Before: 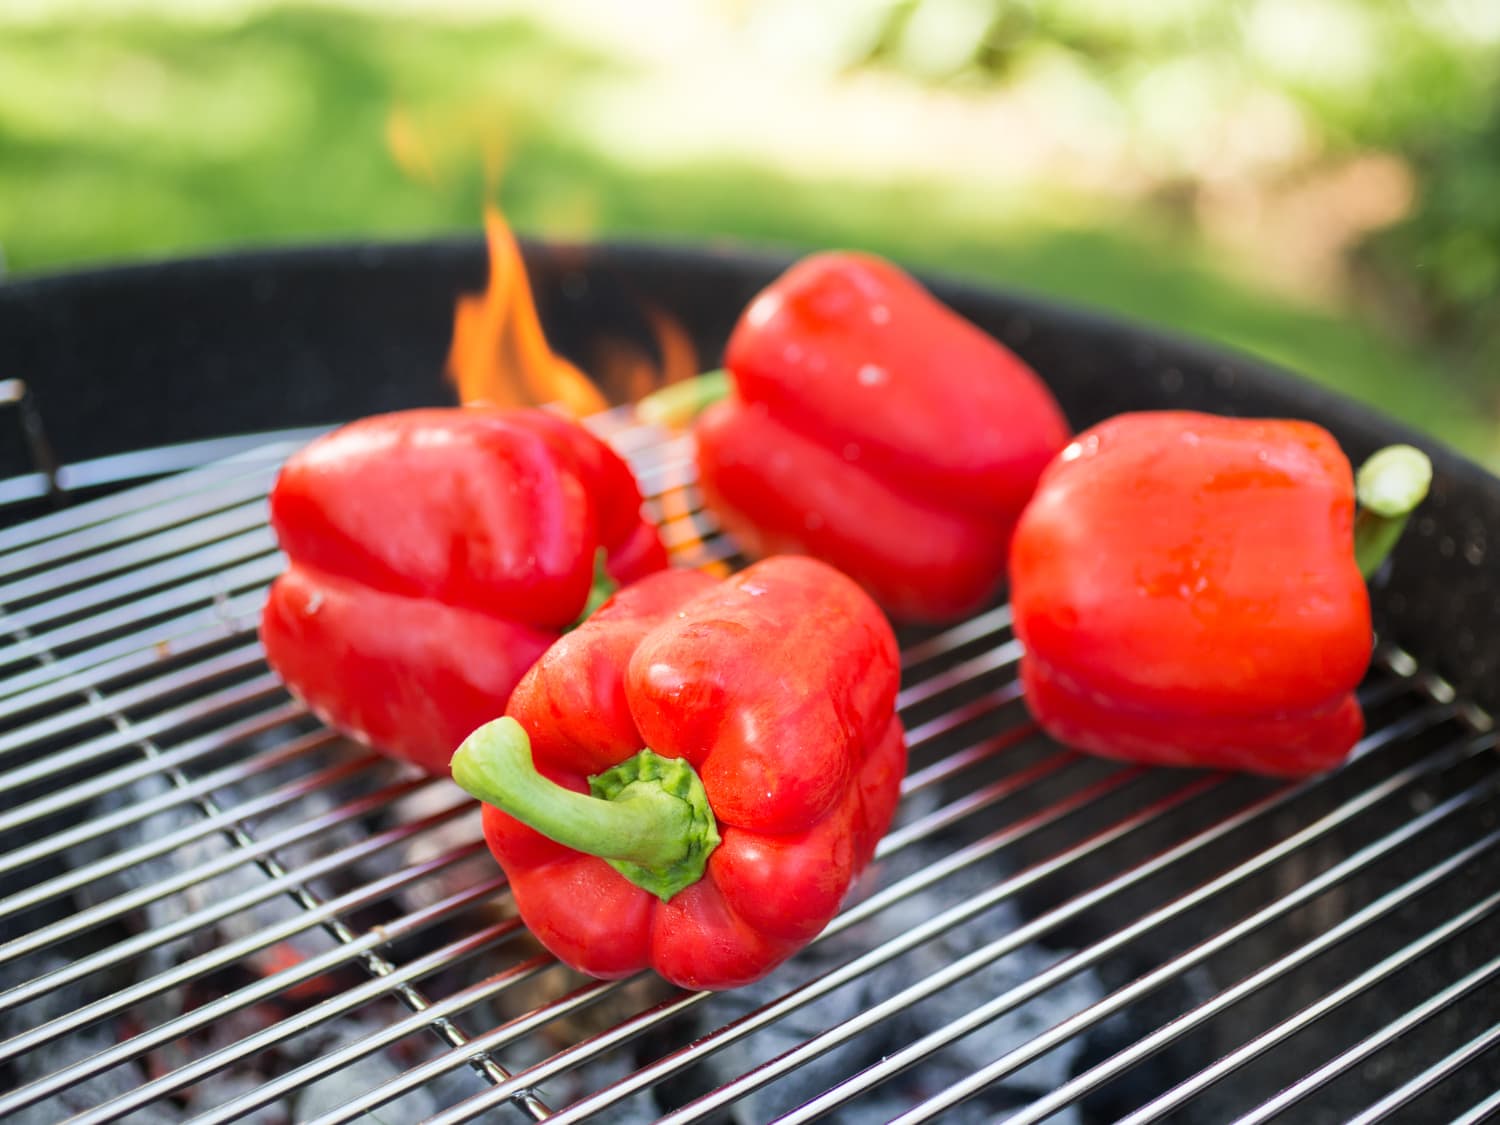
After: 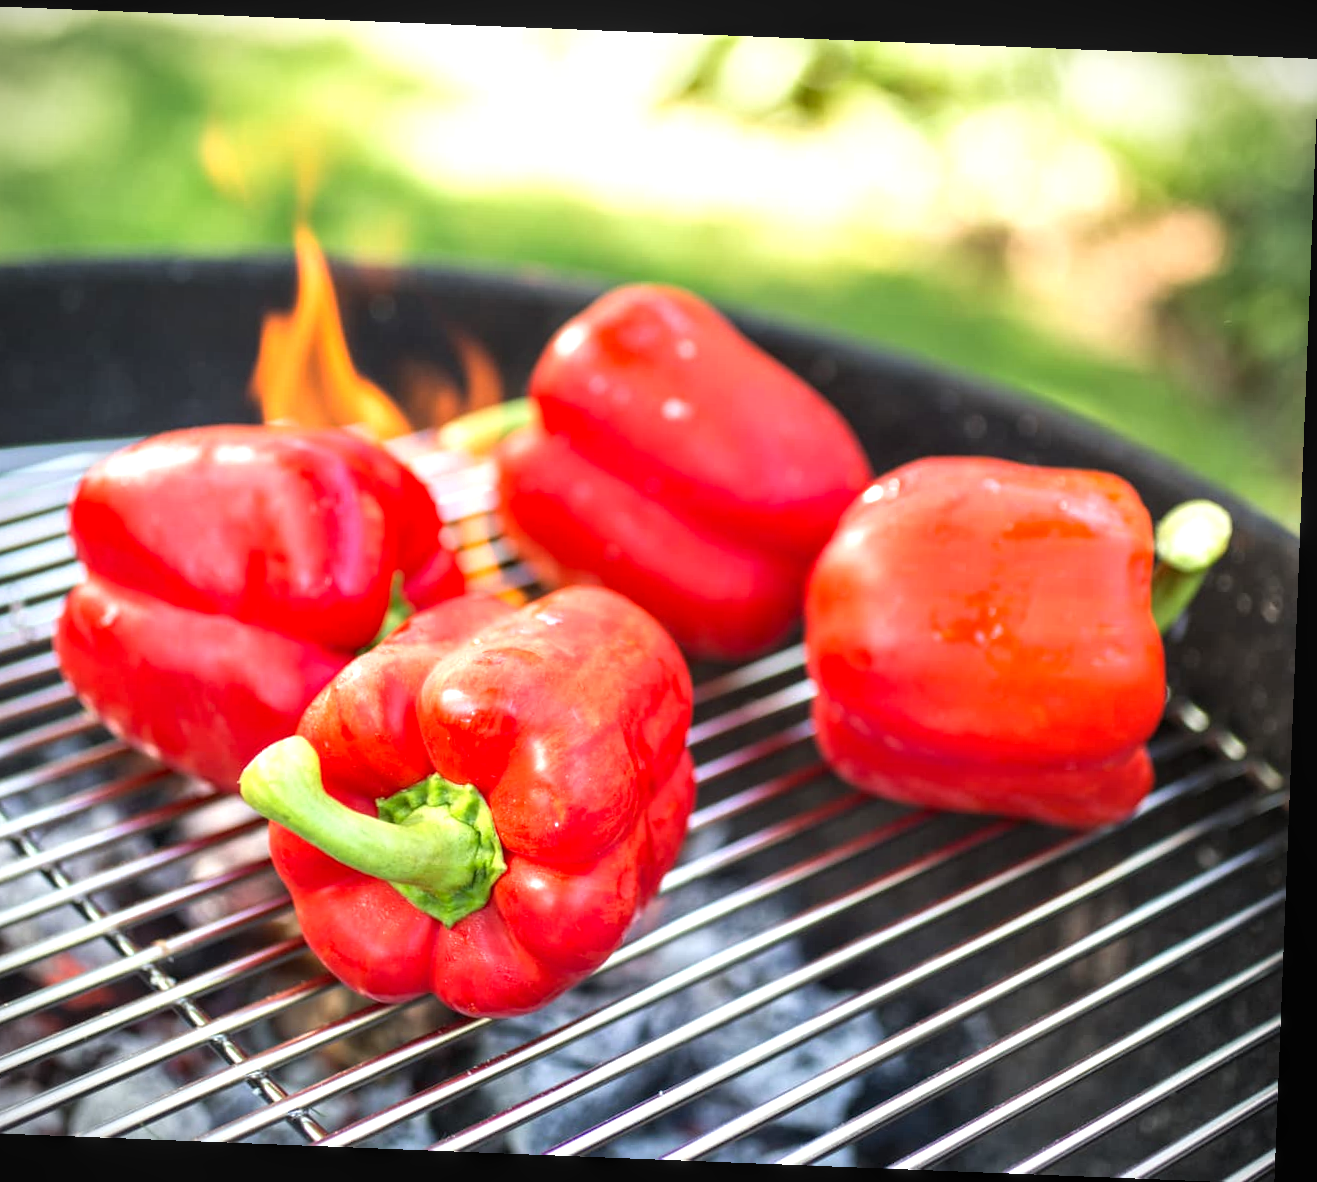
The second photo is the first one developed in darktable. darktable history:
crop and rotate: left 14.584%
exposure: black level correction 0, exposure 0.7 EV, compensate exposure bias true, compensate highlight preservation false
rotate and perspective: rotation 2.27°, automatic cropping off
vignetting: fall-off start 92.6%, brightness -0.52, saturation -0.51, center (-0.012, 0)
local contrast: on, module defaults
